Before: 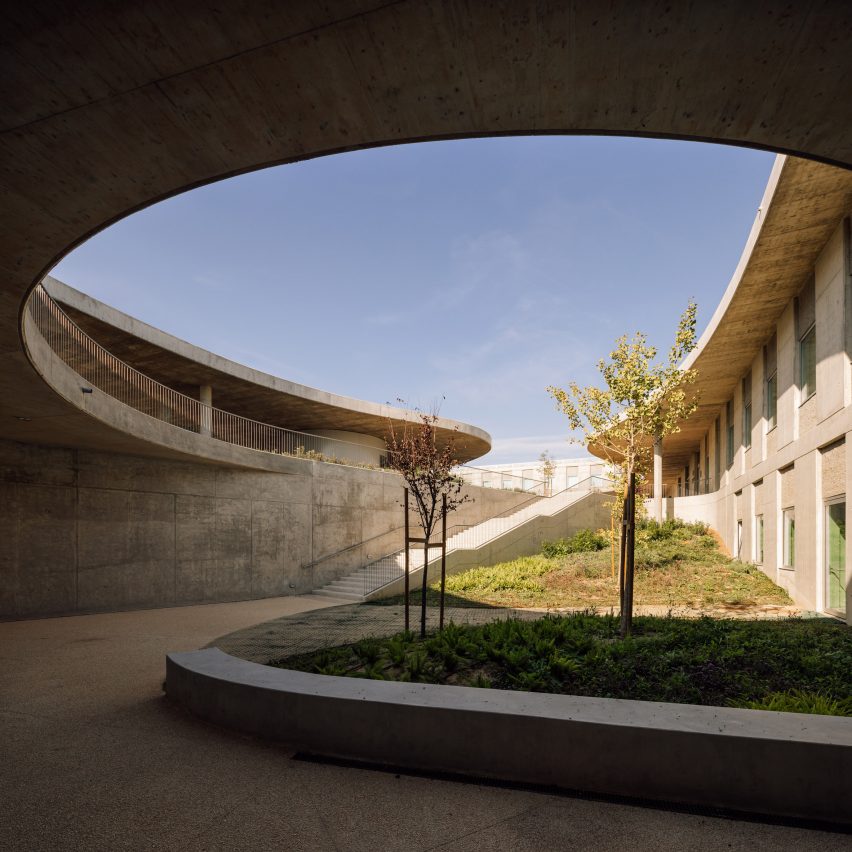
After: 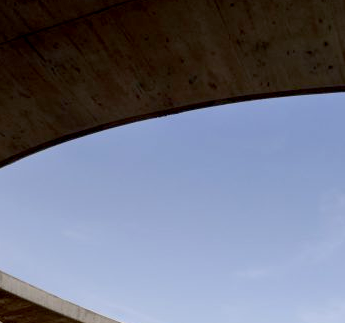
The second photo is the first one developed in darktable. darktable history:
crop: left 15.452%, top 5.459%, right 43.956%, bottom 56.62%
exposure: black level correction 0.007, exposure 0.159 EV, compensate highlight preservation false
